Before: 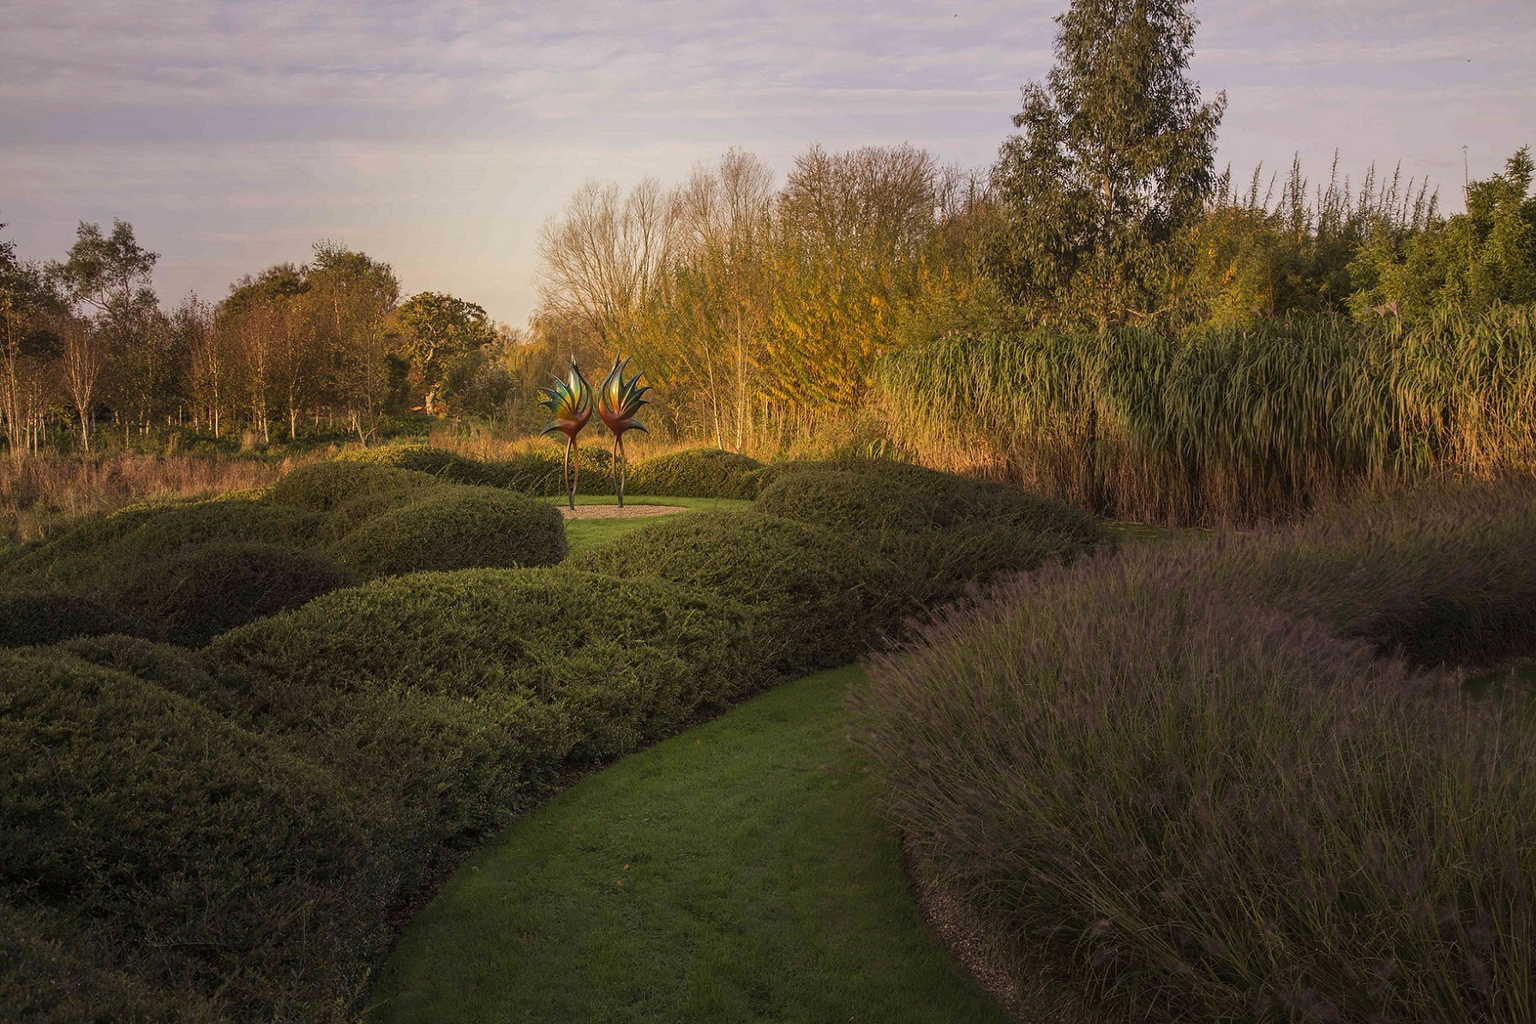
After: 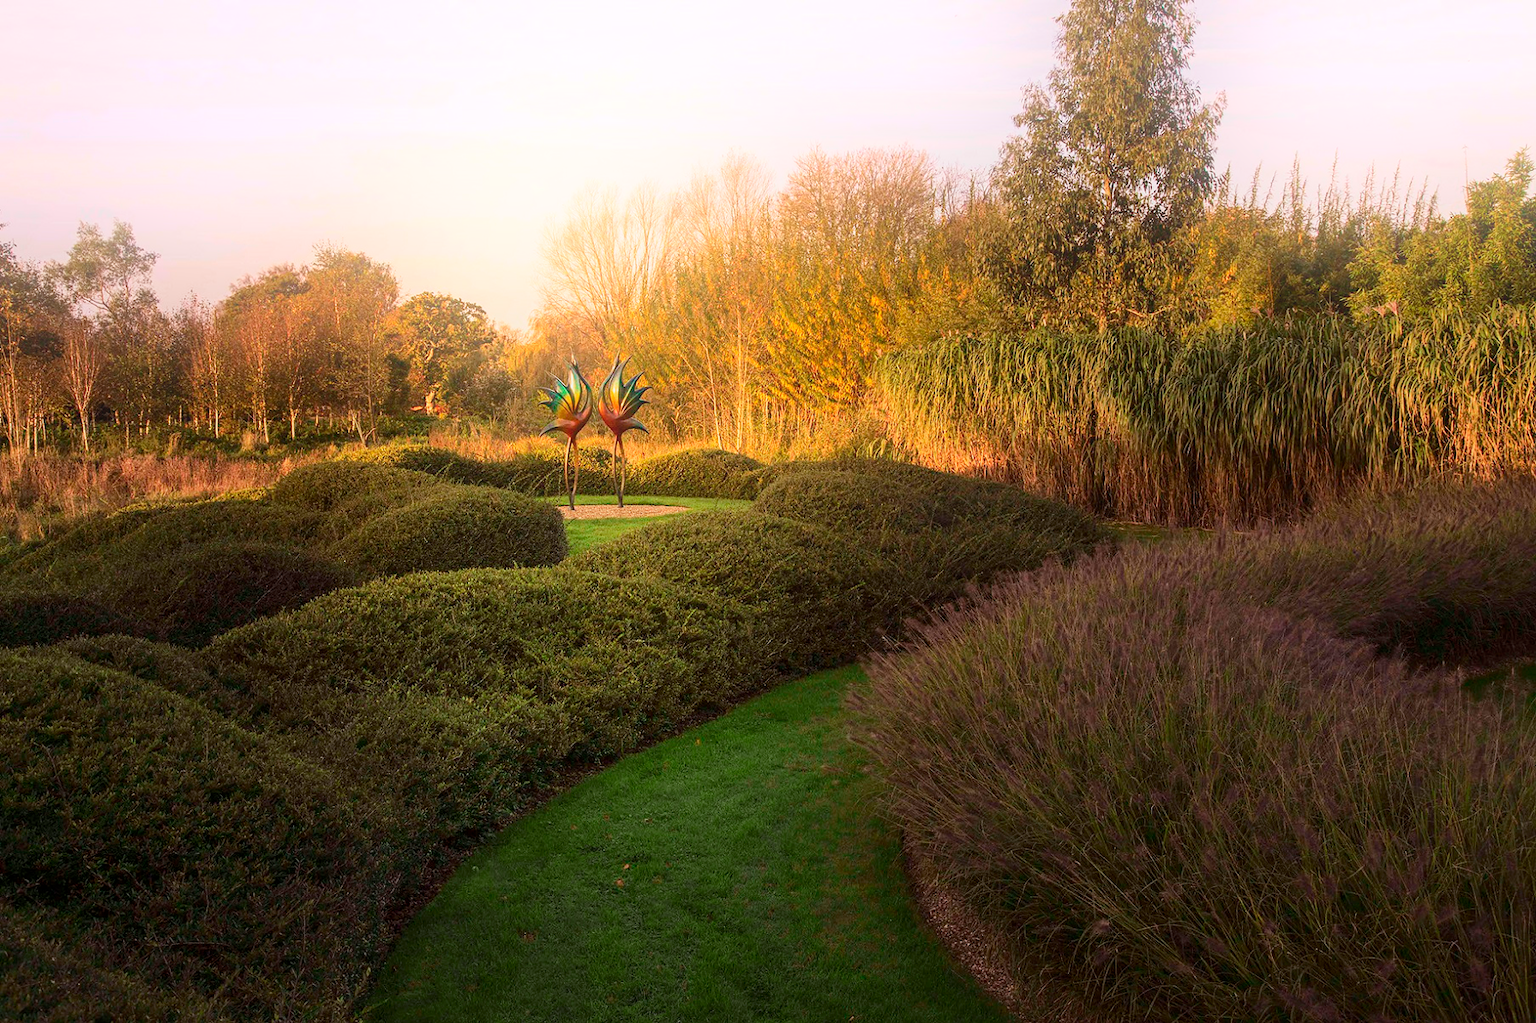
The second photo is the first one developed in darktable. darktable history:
tone curve: curves: ch0 [(0, 0) (0.183, 0.152) (0.571, 0.594) (1, 1)]; ch1 [(0, 0) (0.394, 0.307) (0.5, 0.5) (0.586, 0.597) (0.625, 0.647) (1, 1)]; ch2 [(0, 0) (0.5, 0.5) (0.604, 0.616) (1, 1)], color space Lab, independent channels, preserve colors none
base curve: curves: ch0 [(0, 0) (0.088, 0.125) (0.176, 0.251) (0.354, 0.501) (0.613, 0.749) (1, 0.877)], preserve colors none
bloom: threshold 82.5%, strength 16.25%
